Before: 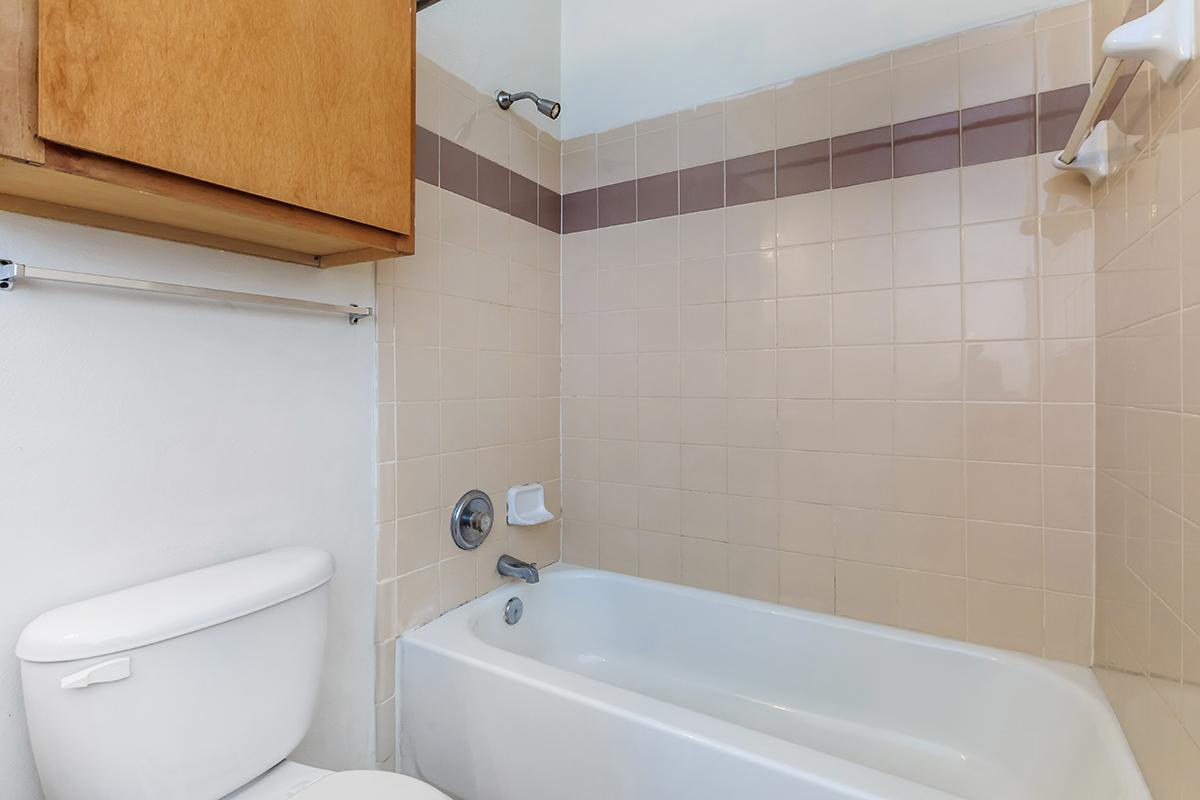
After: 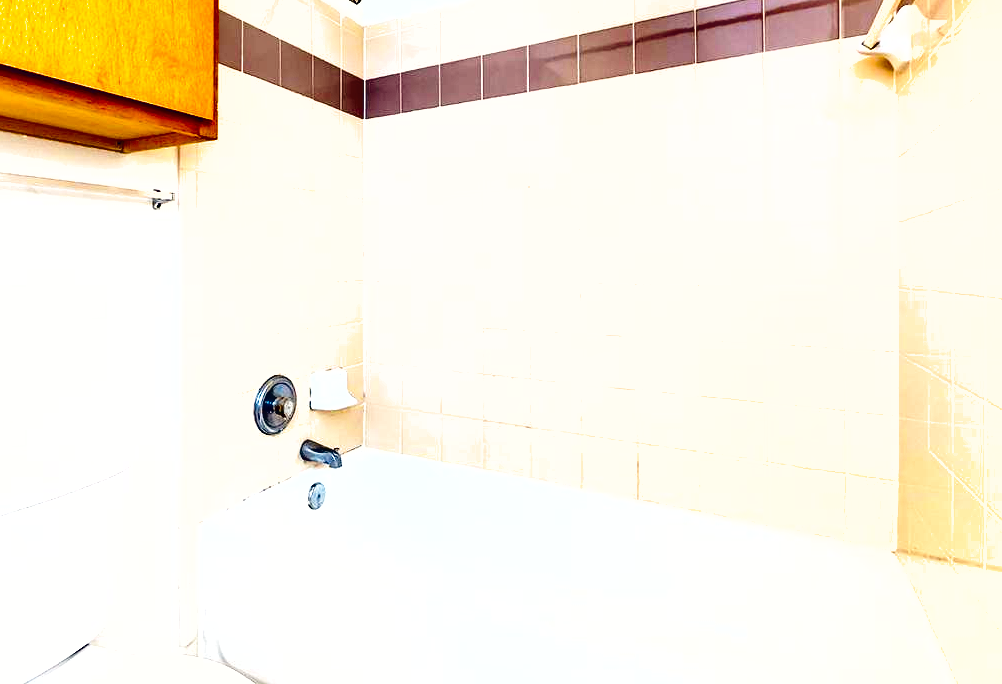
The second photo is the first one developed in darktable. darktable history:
shadows and highlights: low approximation 0.01, soften with gaussian
color balance rgb: highlights gain › chroma 2.085%, highlights gain › hue 74.7°, global offset › luminance -0.27%, global offset › chroma 0.31%, global offset › hue 260.97°, perceptual saturation grading › global saturation 20%, perceptual saturation grading › highlights -25.318%, perceptual saturation grading › shadows 23.912%, perceptual brilliance grading › highlights 3.085%, global vibrance 50.185%
exposure: black level correction 0, exposure 1.455 EV, compensate highlight preservation false
tone curve: curves: ch0 [(0, 0) (0.003, 0.009) (0.011, 0.013) (0.025, 0.019) (0.044, 0.029) (0.069, 0.04) (0.1, 0.053) (0.136, 0.08) (0.177, 0.114) (0.224, 0.151) (0.277, 0.207) (0.335, 0.267) (0.399, 0.35) (0.468, 0.442) (0.543, 0.545) (0.623, 0.656) (0.709, 0.752) (0.801, 0.843) (0.898, 0.932) (1, 1)], preserve colors none
crop: left 16.438%, top 14.441%
